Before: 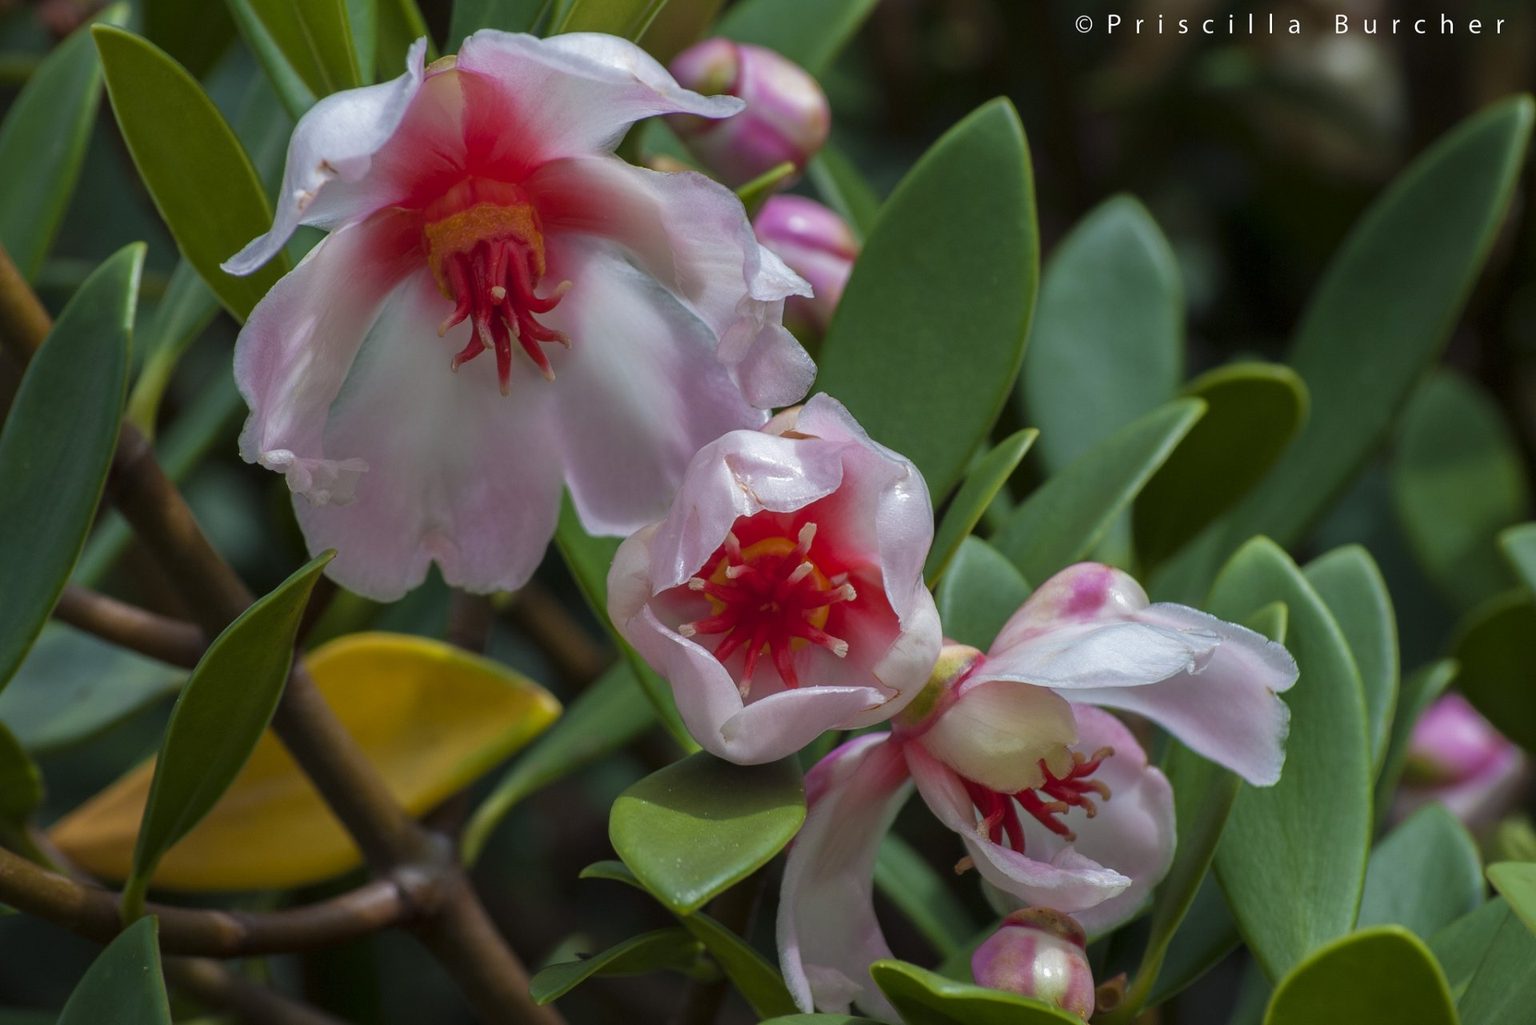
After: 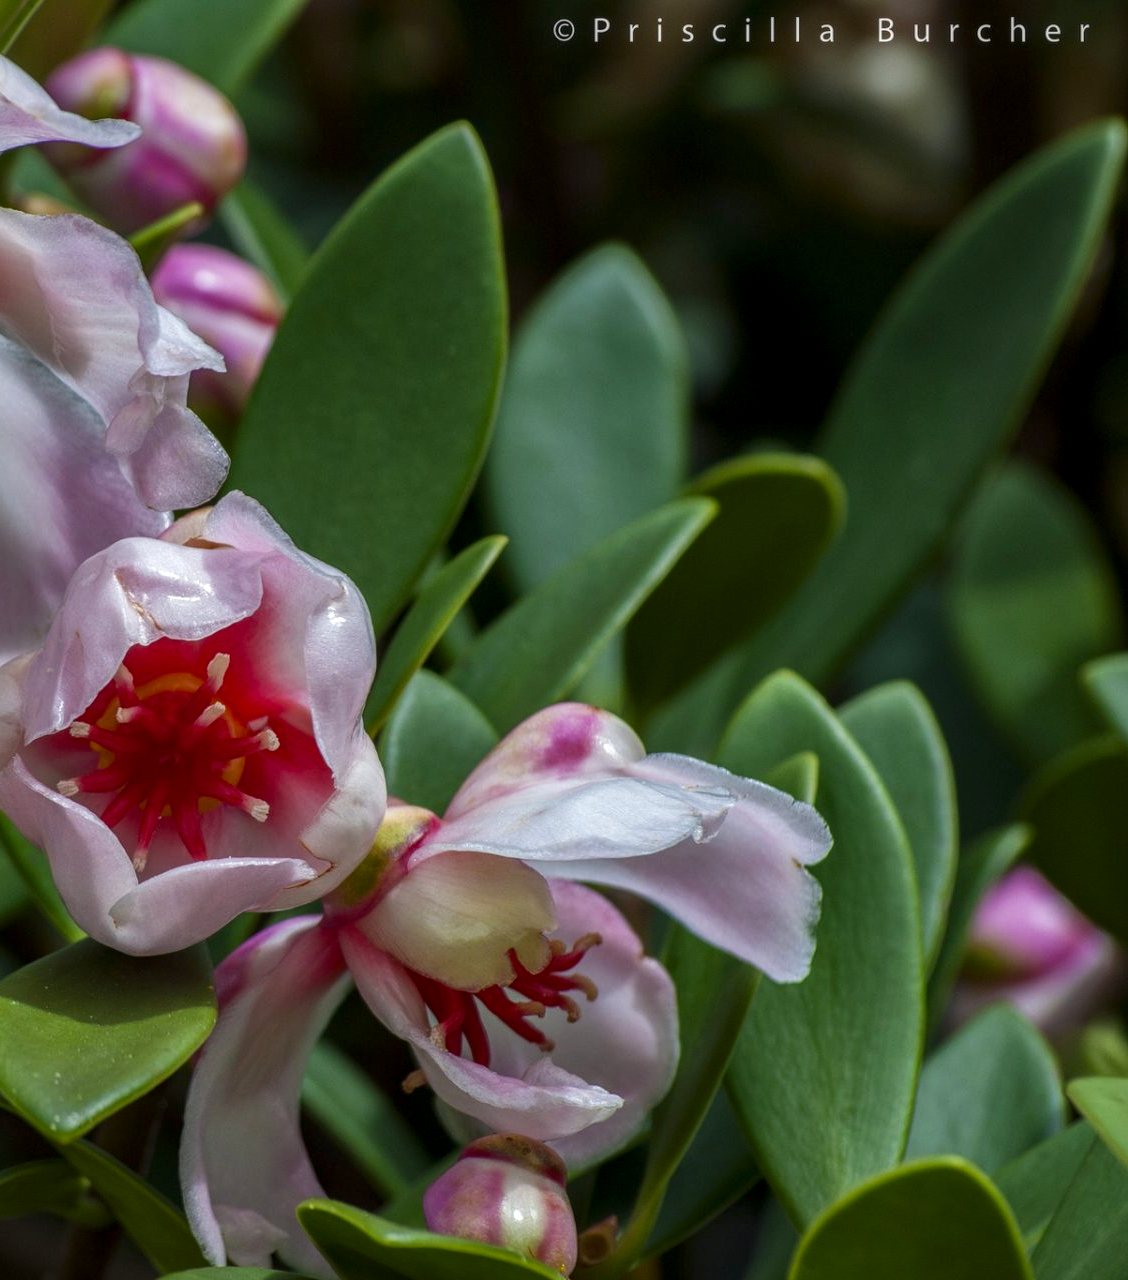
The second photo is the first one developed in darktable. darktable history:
crop: left 41.207%
local contrast: highlights 3%, shadows 2%, detail 134%
shadows and highlights: shadows 25.09, highlights -25.51, shadows color adjustment 99.16%, highlights color adjustment 0.725%
contrast brightness saturation: contrast 0.127, brightness -0.05, saturation 0.156
